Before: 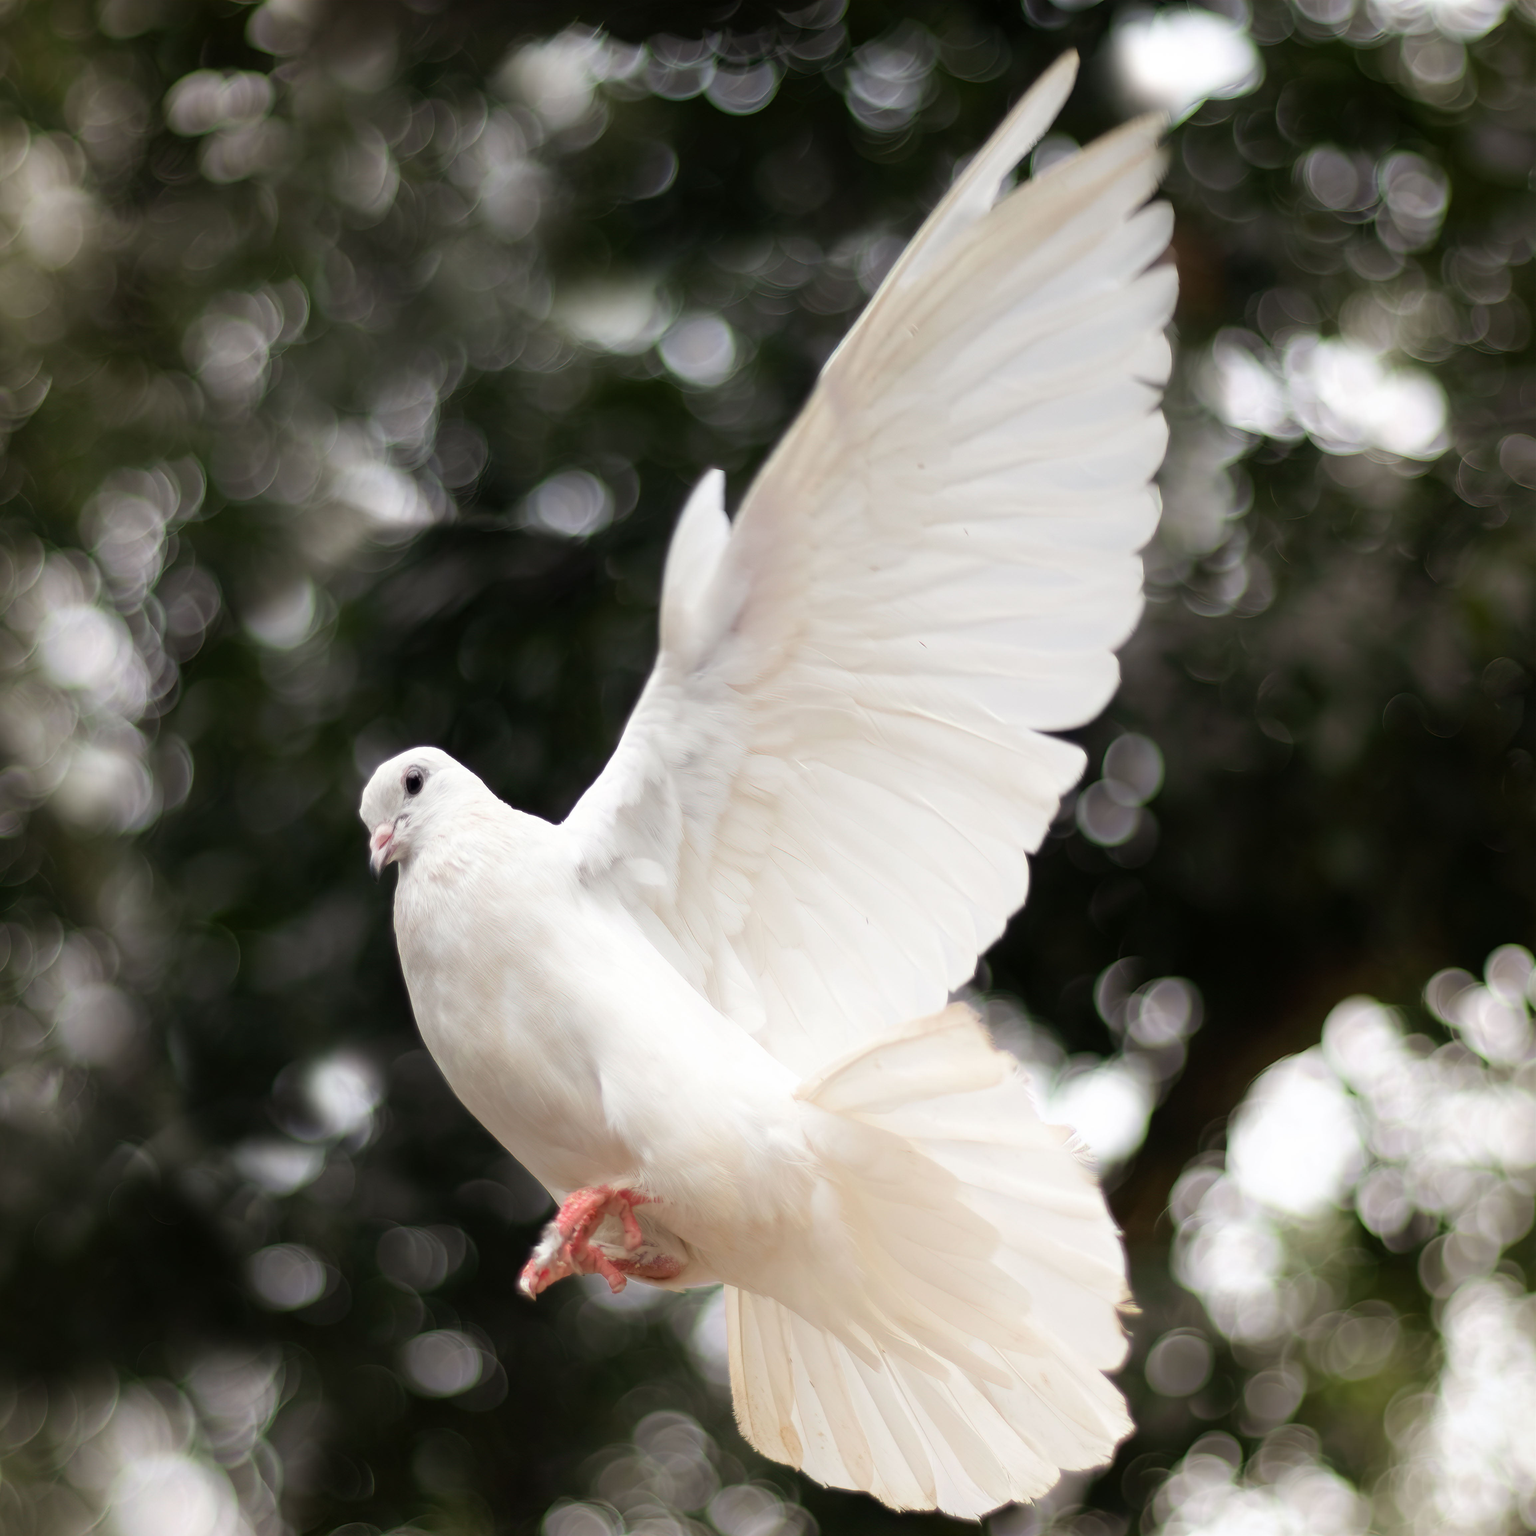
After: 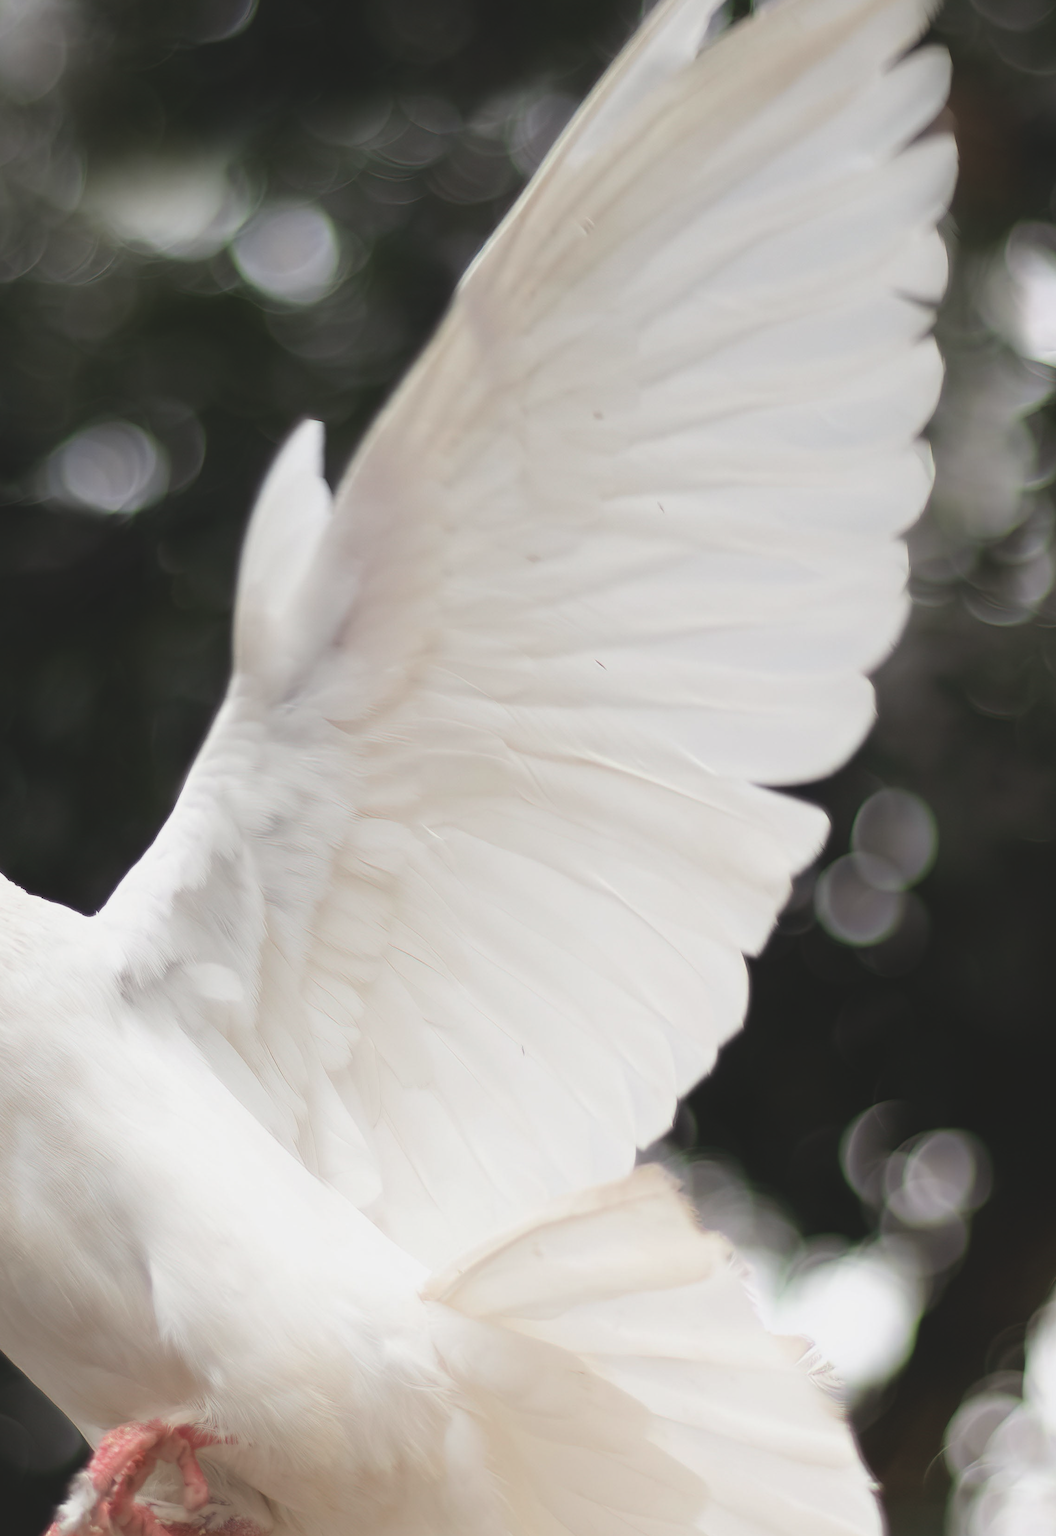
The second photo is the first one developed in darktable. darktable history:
color correction: highlights b* -0.033, saturation 0.841
crop: left 32.103%, top 10.992%, right 18.642%, bottom 17.373%
exposure: black level correction -0.014, exposure -0.187 EV, compensate highlight preservation false
